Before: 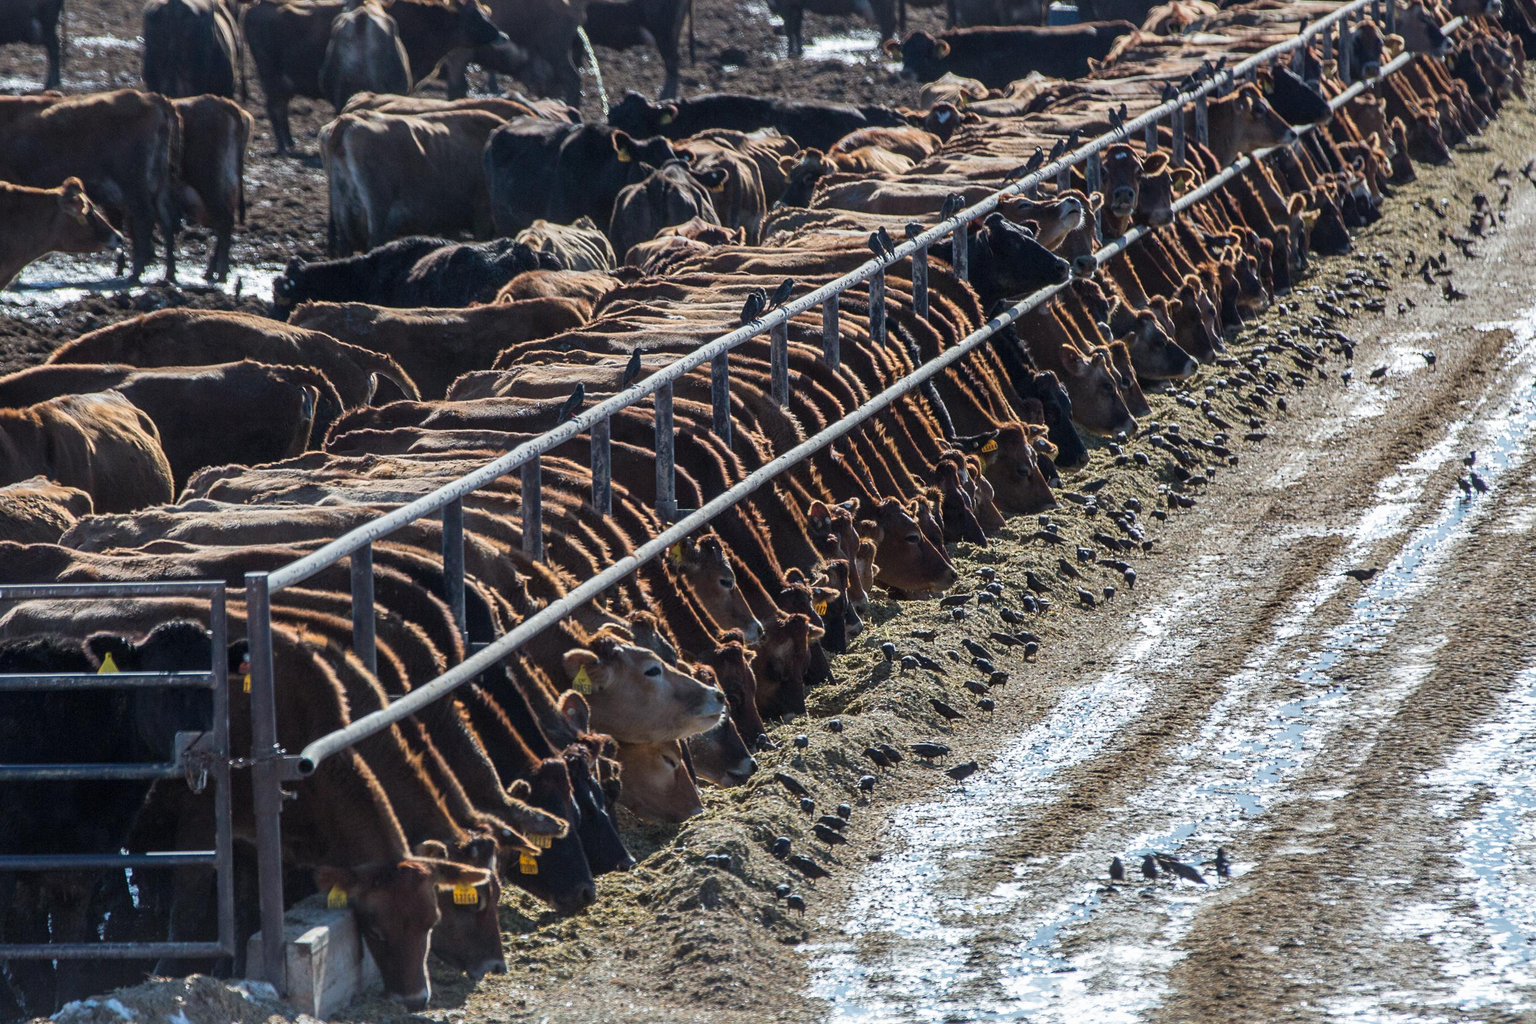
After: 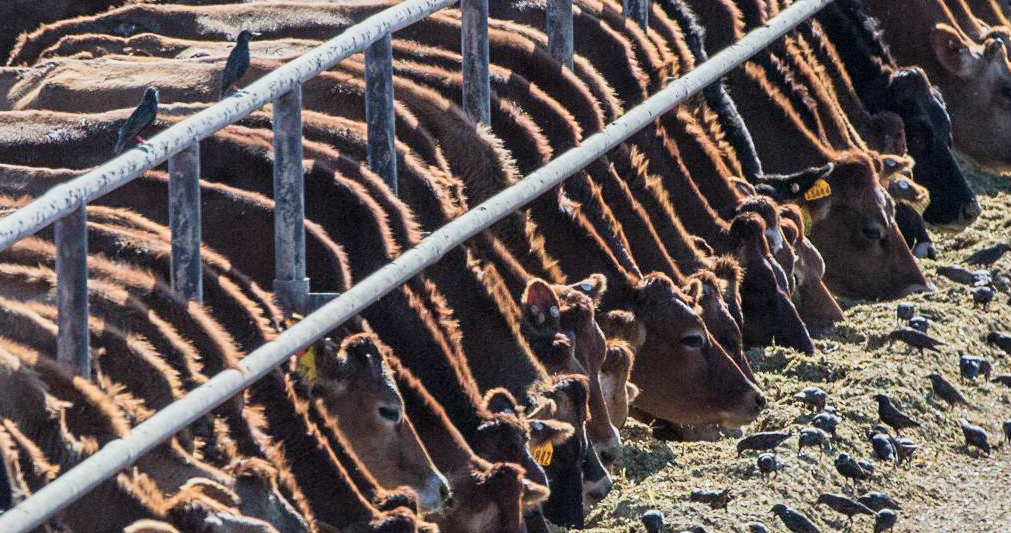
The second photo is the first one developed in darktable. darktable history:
velvia: strength 15%
crop: left 31.751%, top 32.172%, right 27.8%, bottom 35.83%
rotate and perspective: automatic cropping original format, crop left 0, crop top 0
exposure: black level correction 0, exposure 1 EV, compensate exposure bias true, compensate highlight preservation false
filmic rgb: black relative exposure -7.65 EV, white relative exposure 4.56 EV, hardness 3.61
